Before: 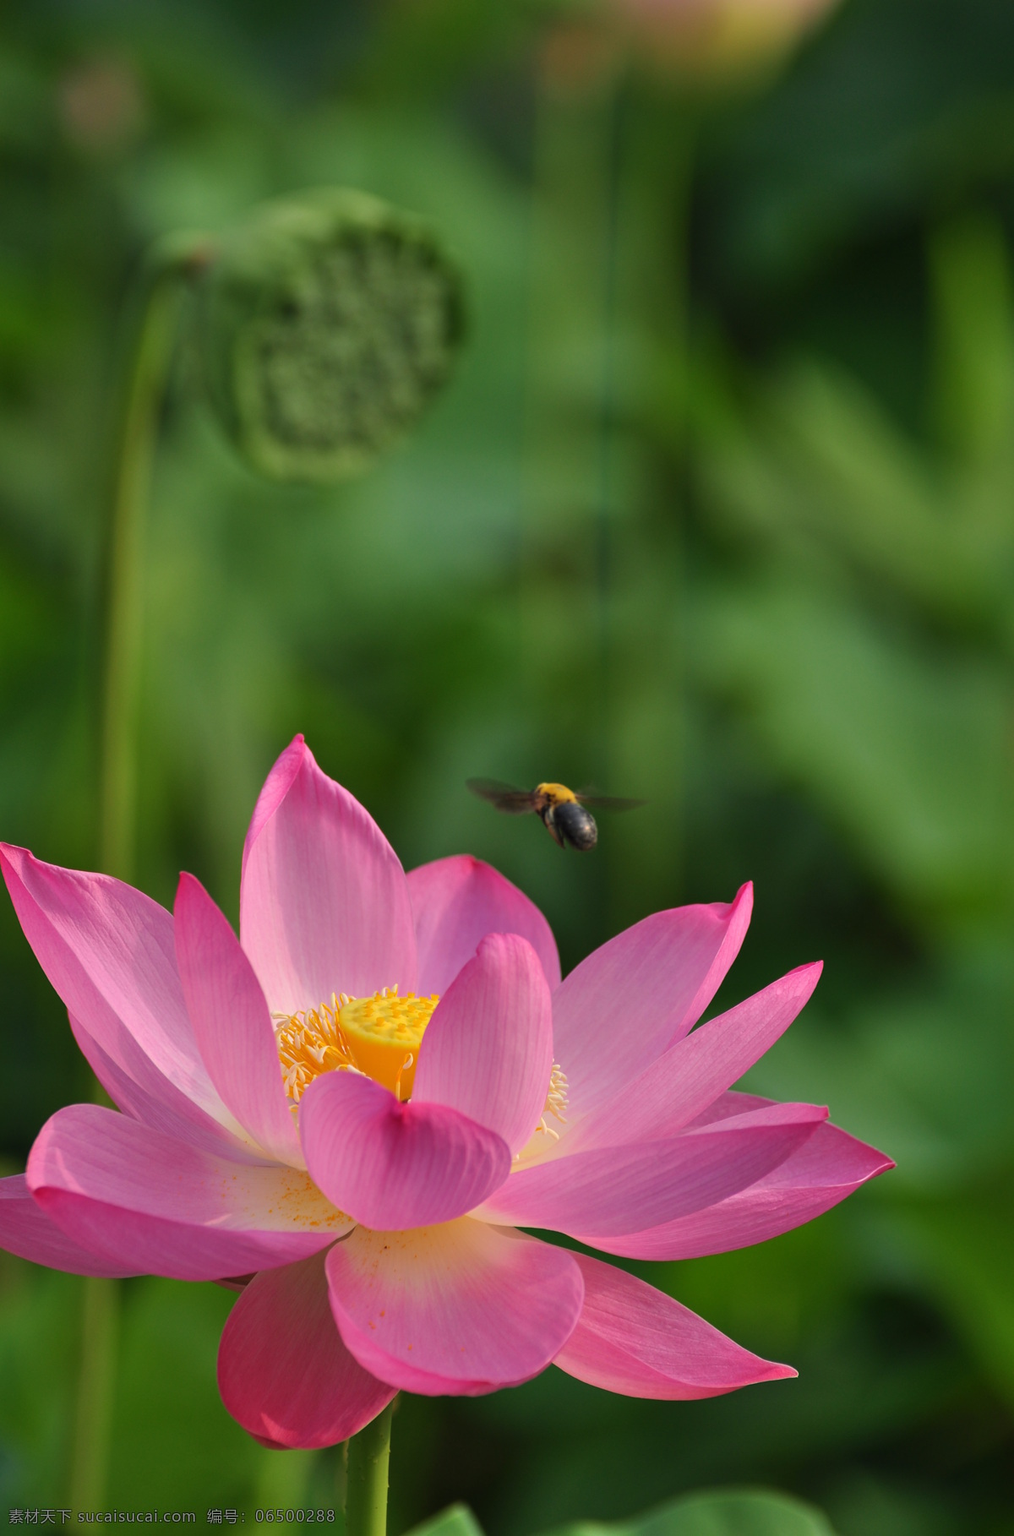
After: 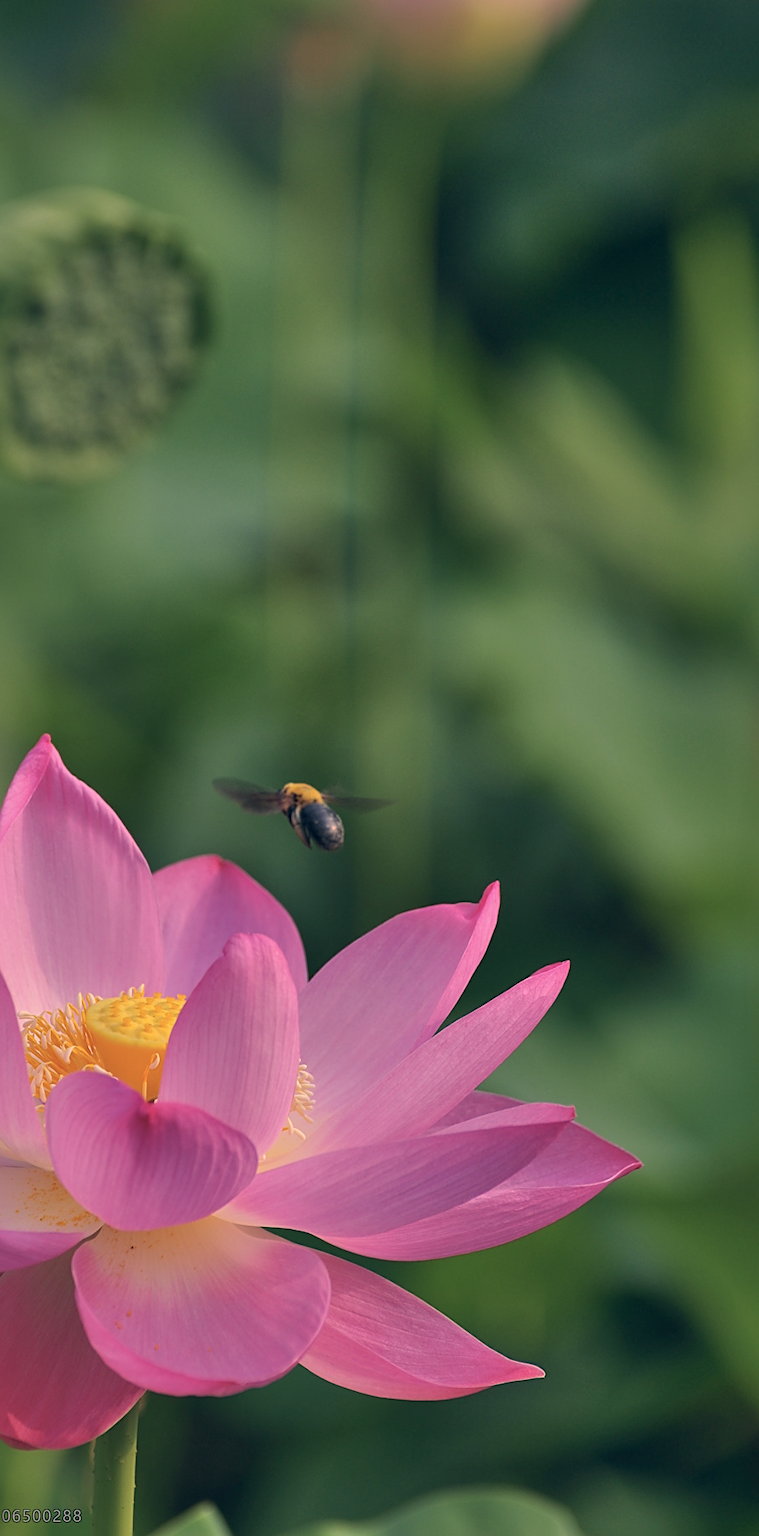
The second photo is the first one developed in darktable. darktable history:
crop and rotate: left 25.006%
shadows and highlights: on, module defaults
color correction: highlights a* 13.97, highlights b* 5.78, shadows a* -5.31, shadows b* -15.54, saturation 0.835
contrast brightness saturation: saturation -0.032
tone equalizer: edges refinement/feathering 500, mask exposure compensation -1.57 EV, preserve details no
sharpen: on, module defaults
